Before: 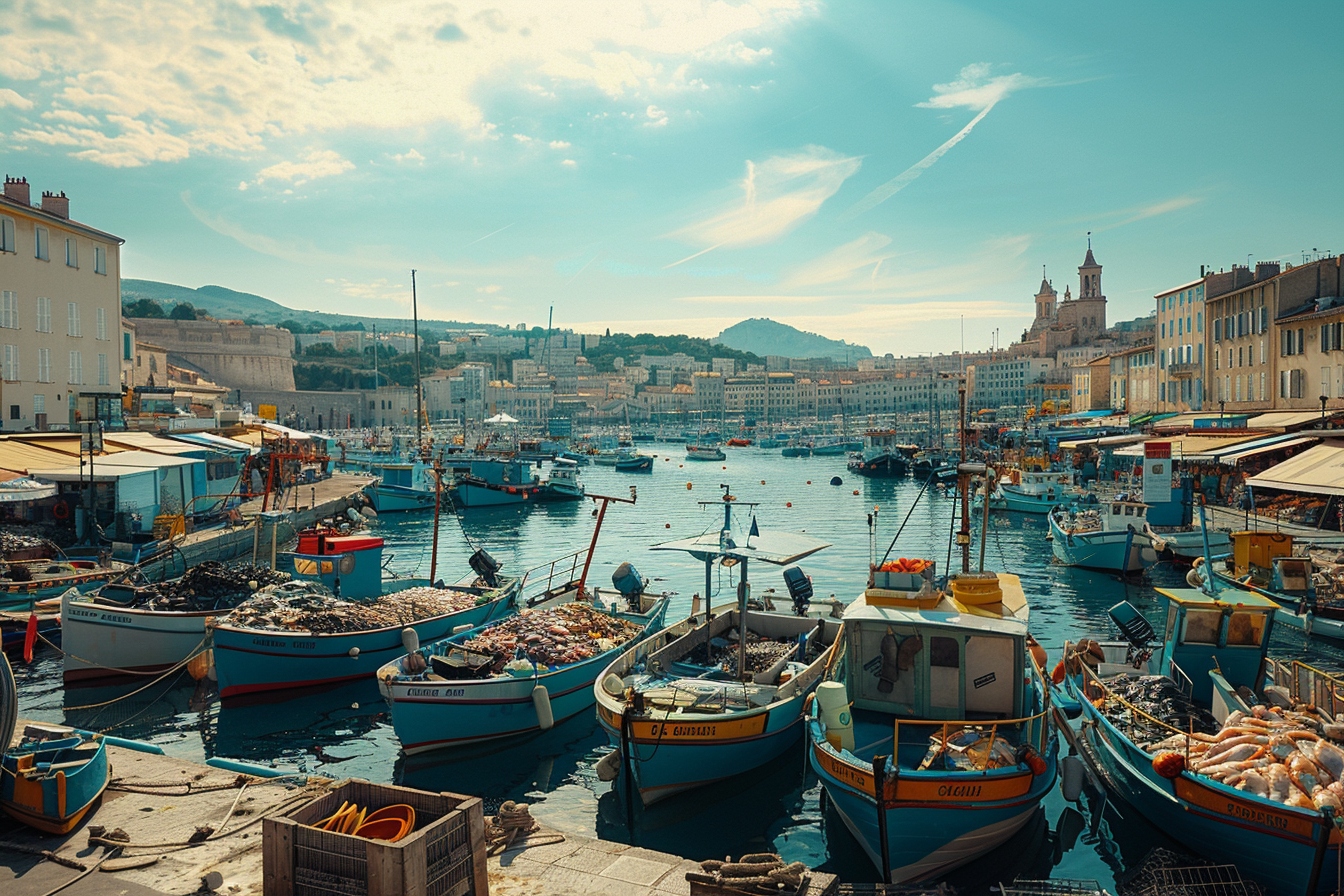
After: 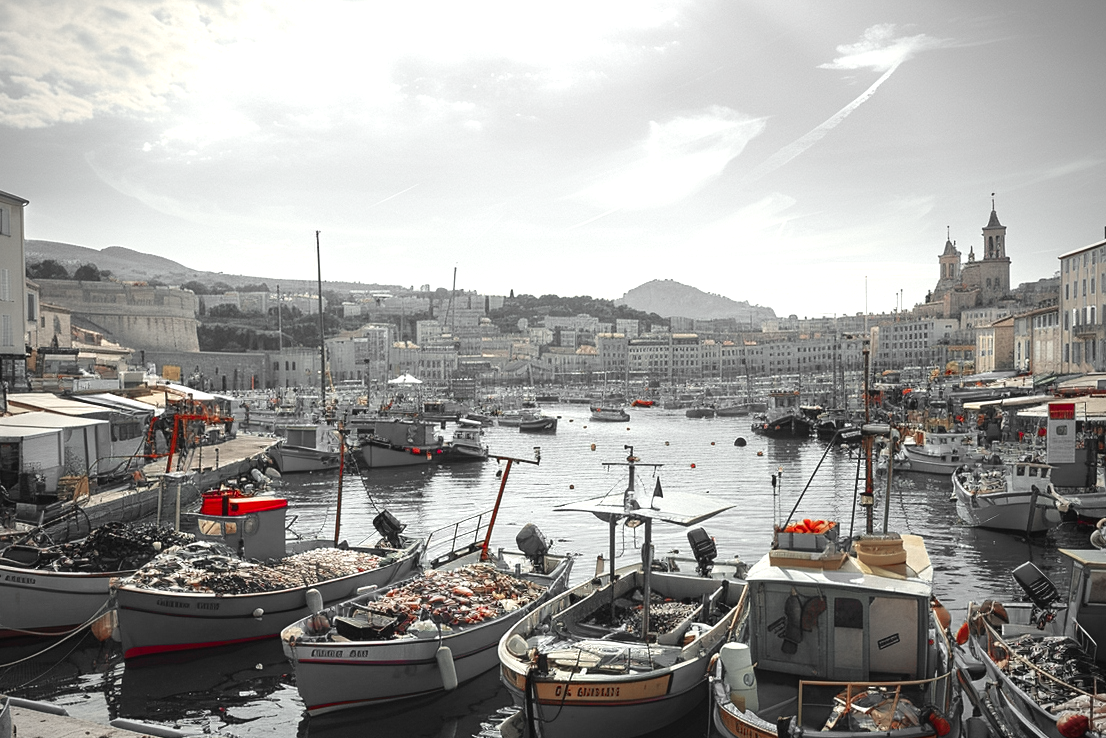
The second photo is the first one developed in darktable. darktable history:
vignetting: fall-off radius 45.71%
exposure: black level correction -0.002, exposure 0.533 EV, compensate highlight preservation false
crop and rotate: left 7.153%, top 4.366%, right 10.533%, bottom 13.203%
color zones: curves: ch1 [(0, 0.831) (0.08, 0.771) (0.157, 0.268) (0.241, 0.207) (0.562, -0.005) (0.714, -0.013) (0.876, 0.01) (1, 0.831)]
